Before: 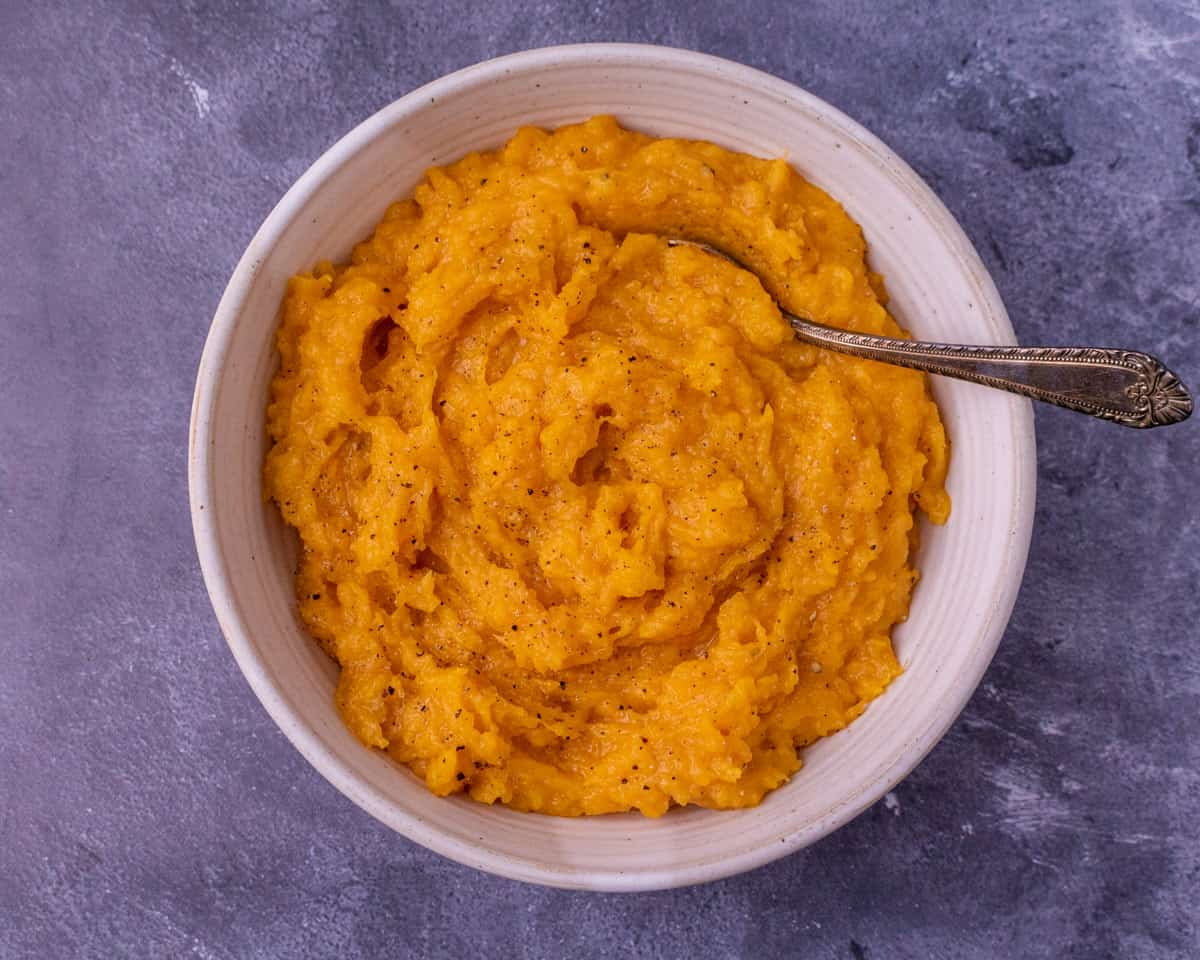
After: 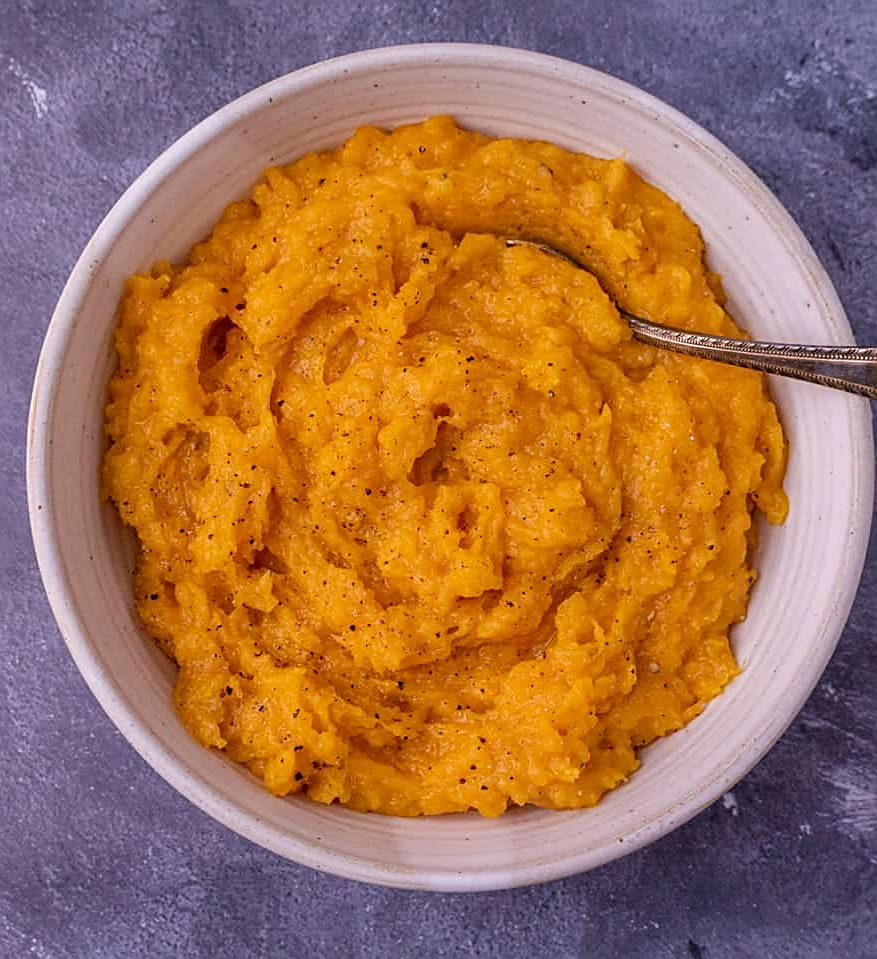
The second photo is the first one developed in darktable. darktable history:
sharpen: on, module defaults
crop: left 13.521%, right 13.391%
